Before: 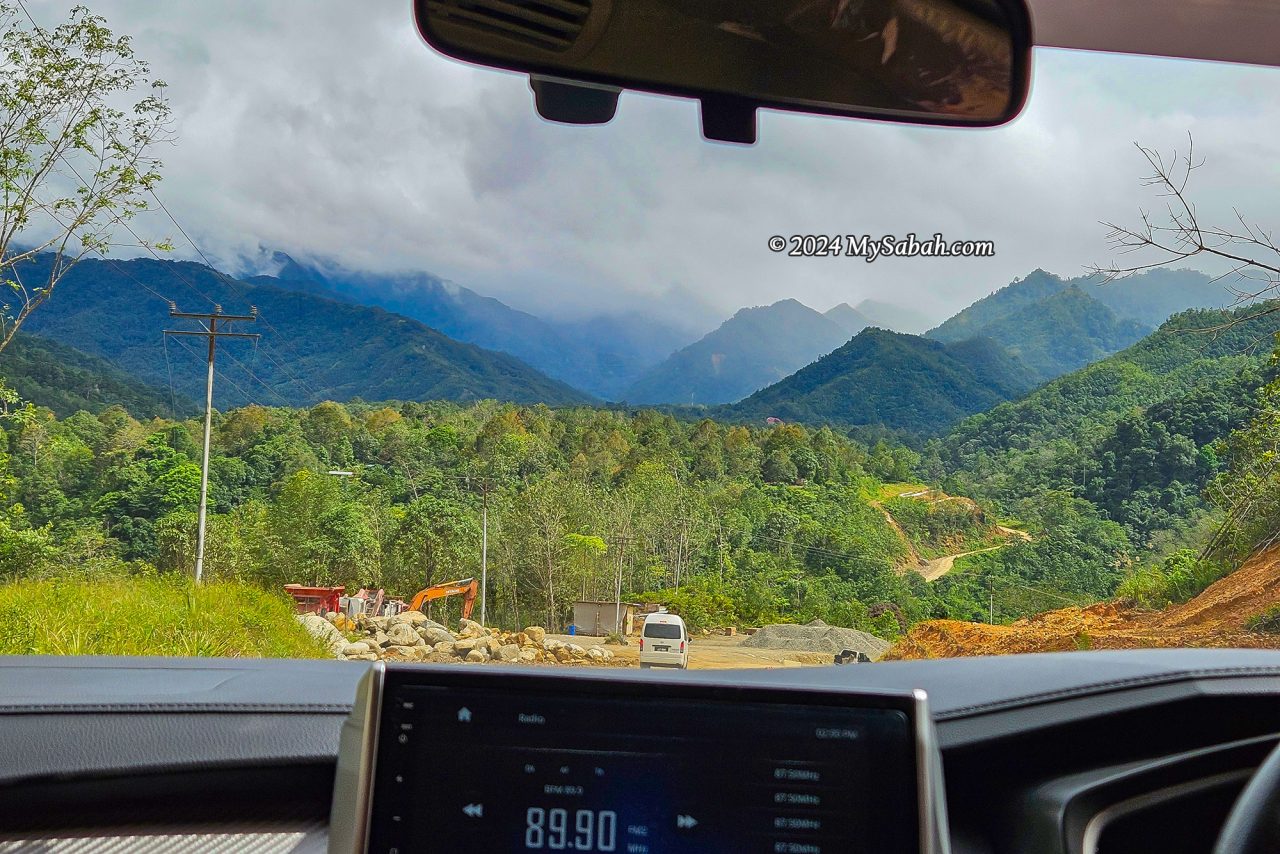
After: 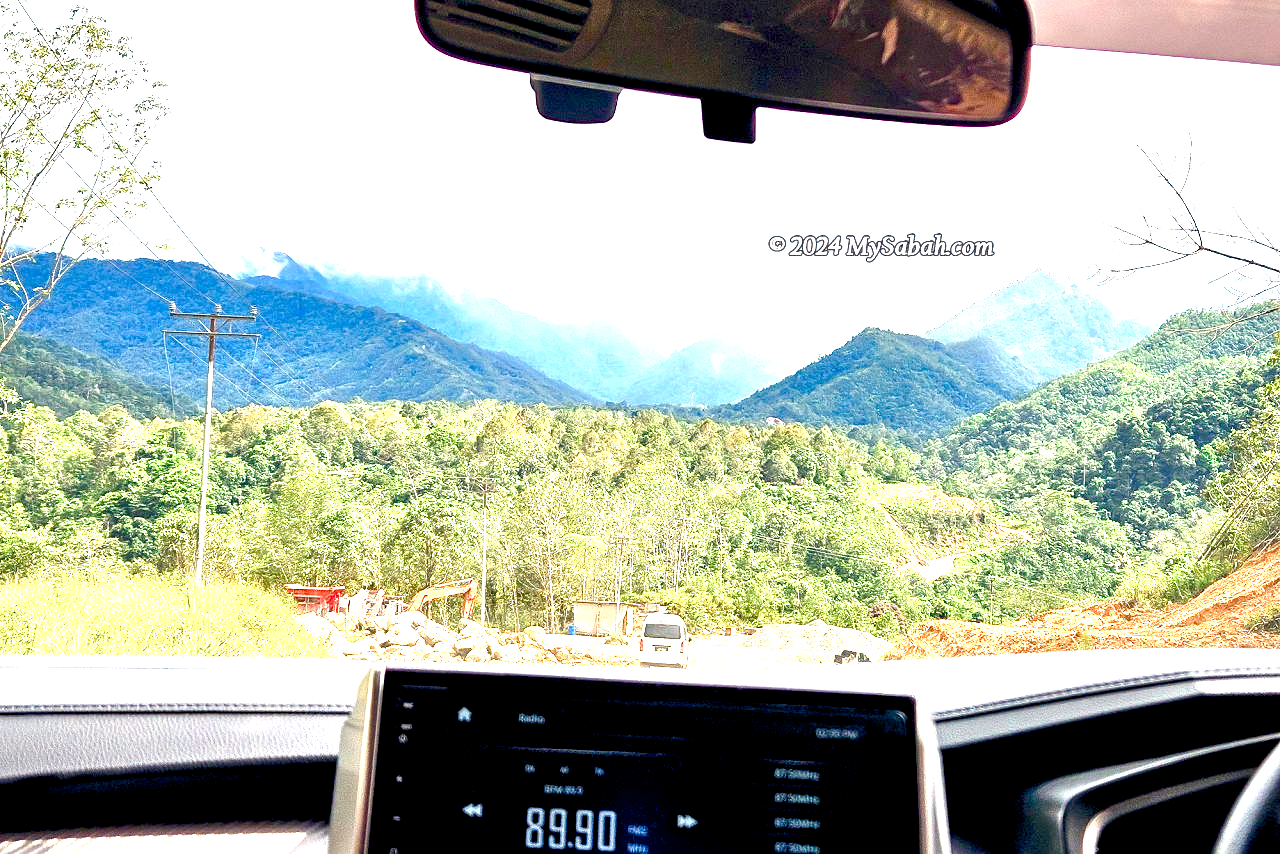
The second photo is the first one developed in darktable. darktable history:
exposure: black level correction 0.005, exposure 2.084 EV, compensate highlight preservation false
color balance rgb: highlights gain › chroma 2.94%, highlights gain › hue 60.57°, global offset › chroma 0.25%, global offset › hue 256.52°, perceptual saturation grading › global saturation 20%, perceptual saturation grading › highlights -50%, perceptual saturation grading › shadows 30%, contrast 15%
